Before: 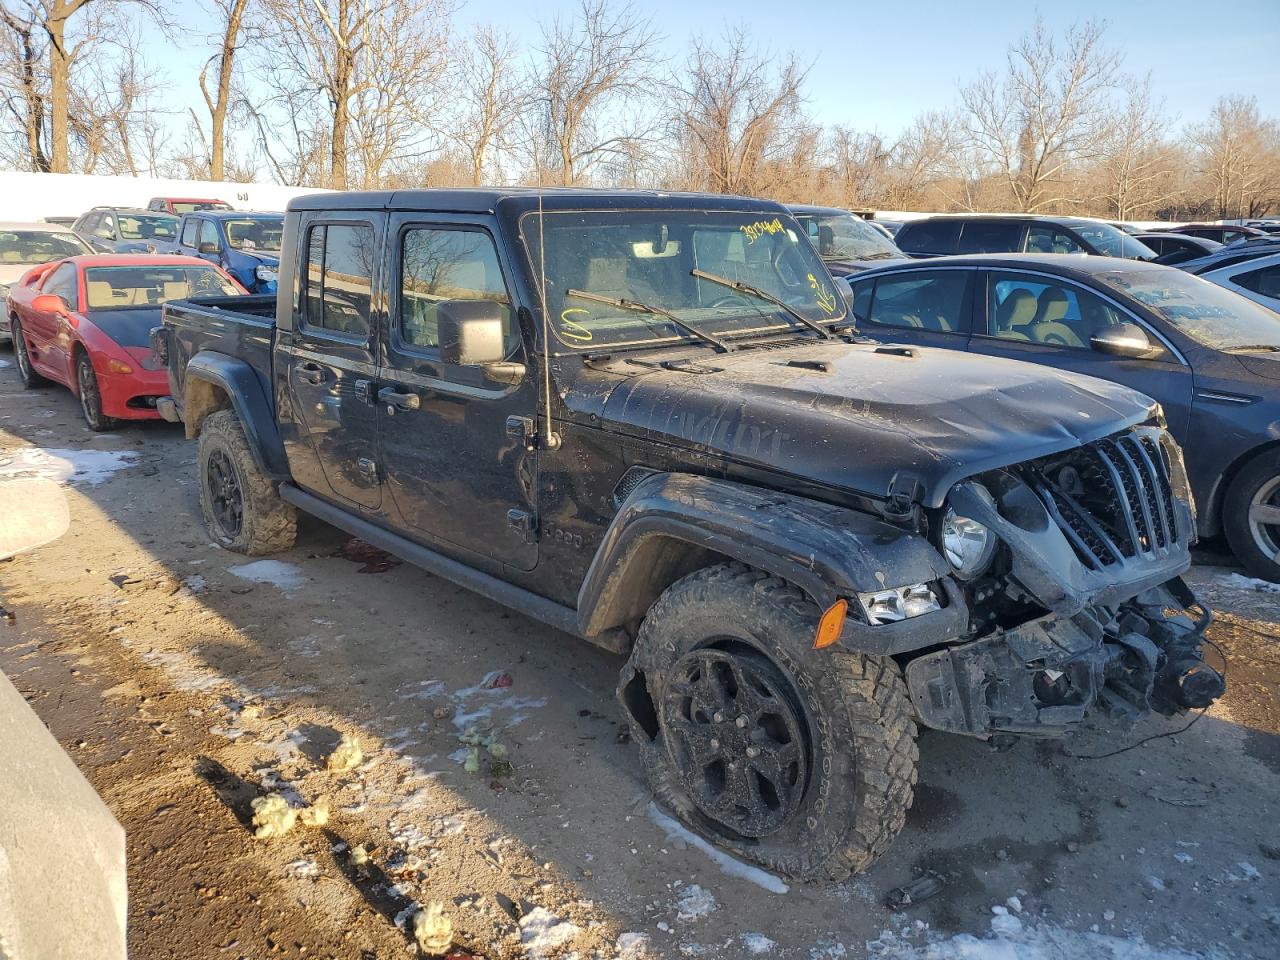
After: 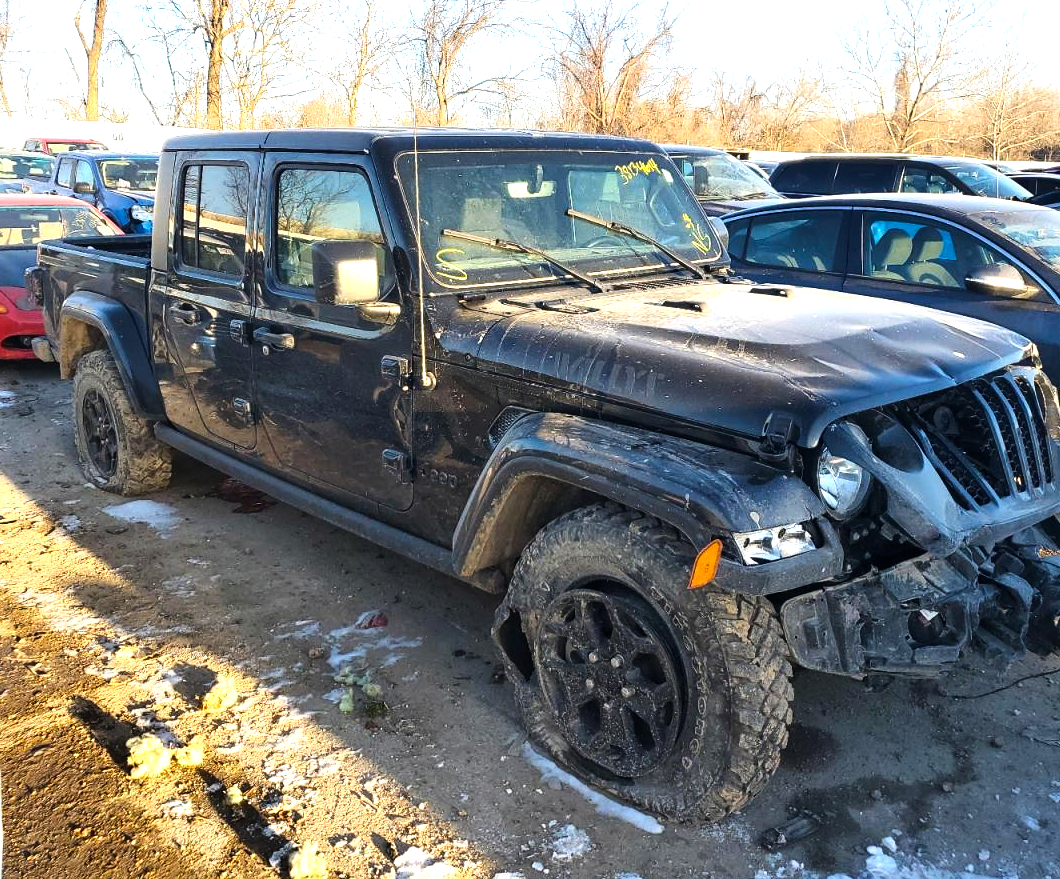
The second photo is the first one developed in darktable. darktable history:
crop: left 9.807%, top 6.259%, right 7.334%, bottom 2.177%
color balance rgb: perceptual saturation grading › global saturation 20%, global vibrance 20%
tone equalizer: -8 EV -1.08 EV, -7 EV -1.01 EV, -6 EV -0.867 EV, -5 EV -0.578 EV, -3 EV 0.578 EV, -2 EV 0.867 EV, -1 EV 1.01 EV, +0 EV 1.08 EV, edges refinement/feathering 500, mask exposure compensation -1.57 EV, preserve details no
